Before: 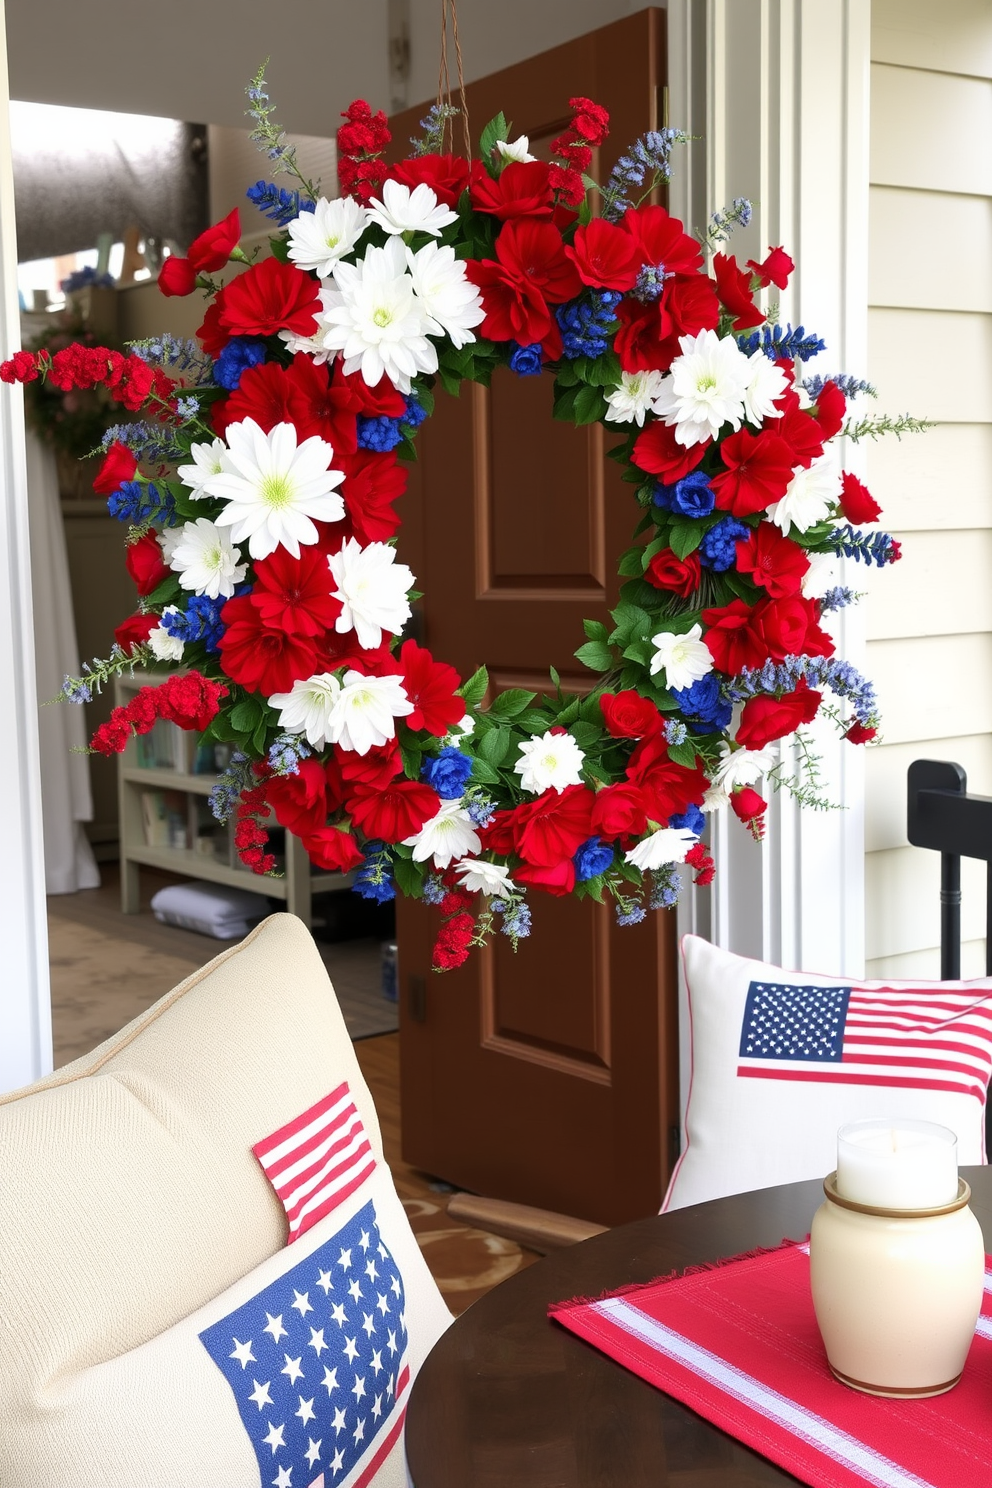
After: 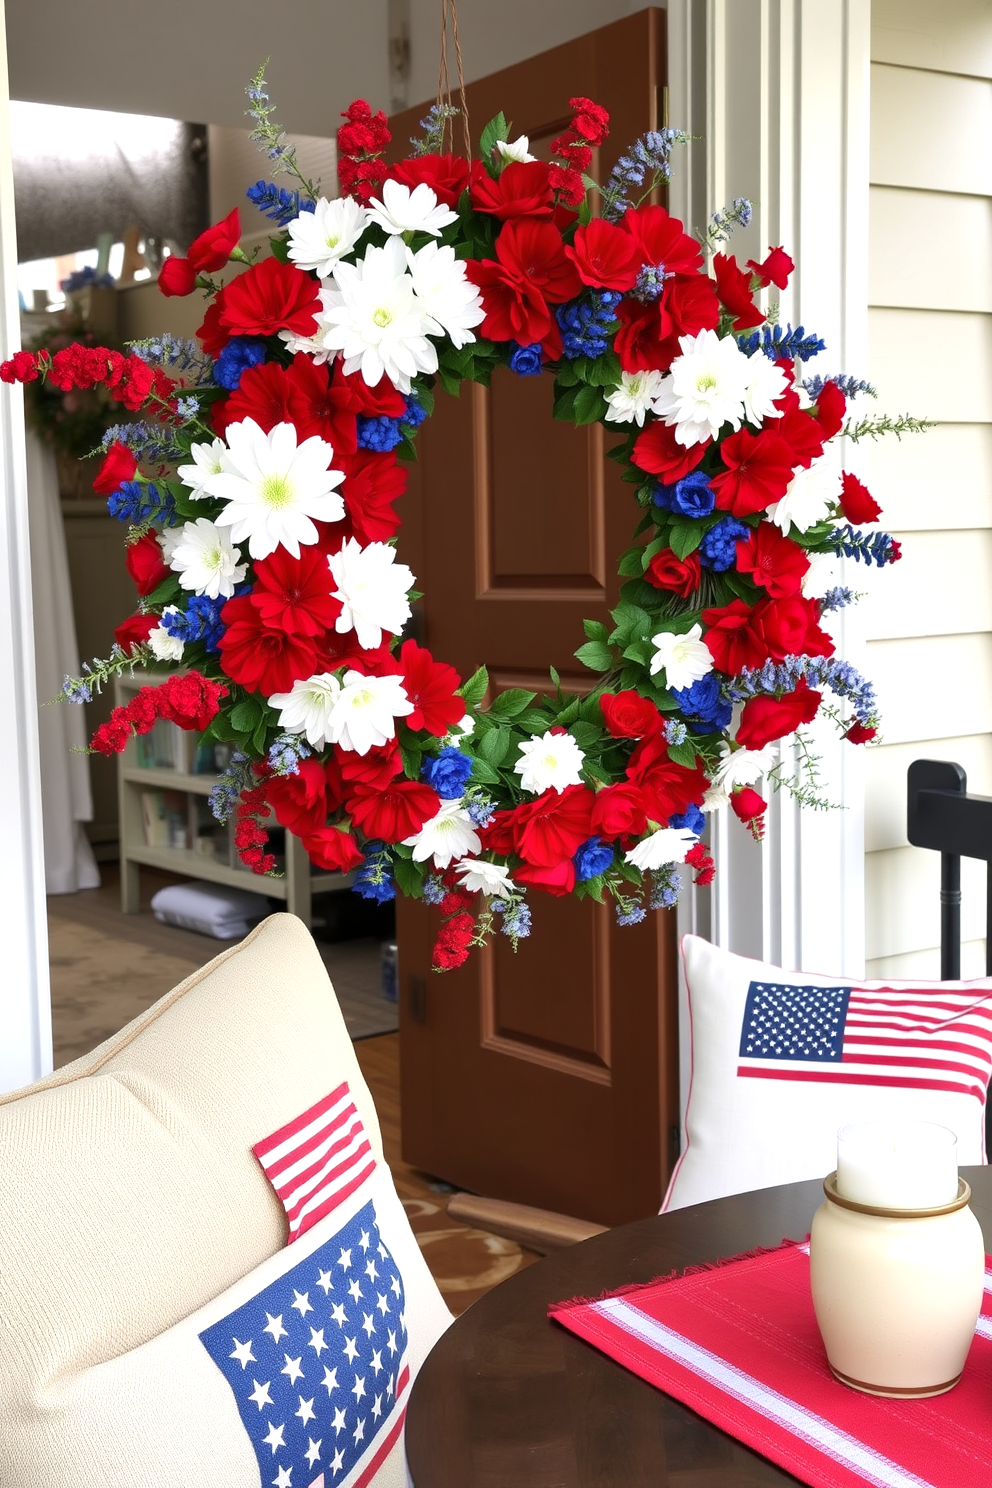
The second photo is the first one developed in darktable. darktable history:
shadows and highlights: shadows 35, highlights -35, soften with gaussian
exposure: exposure 0.161 EV, compensate highlight preservation false
